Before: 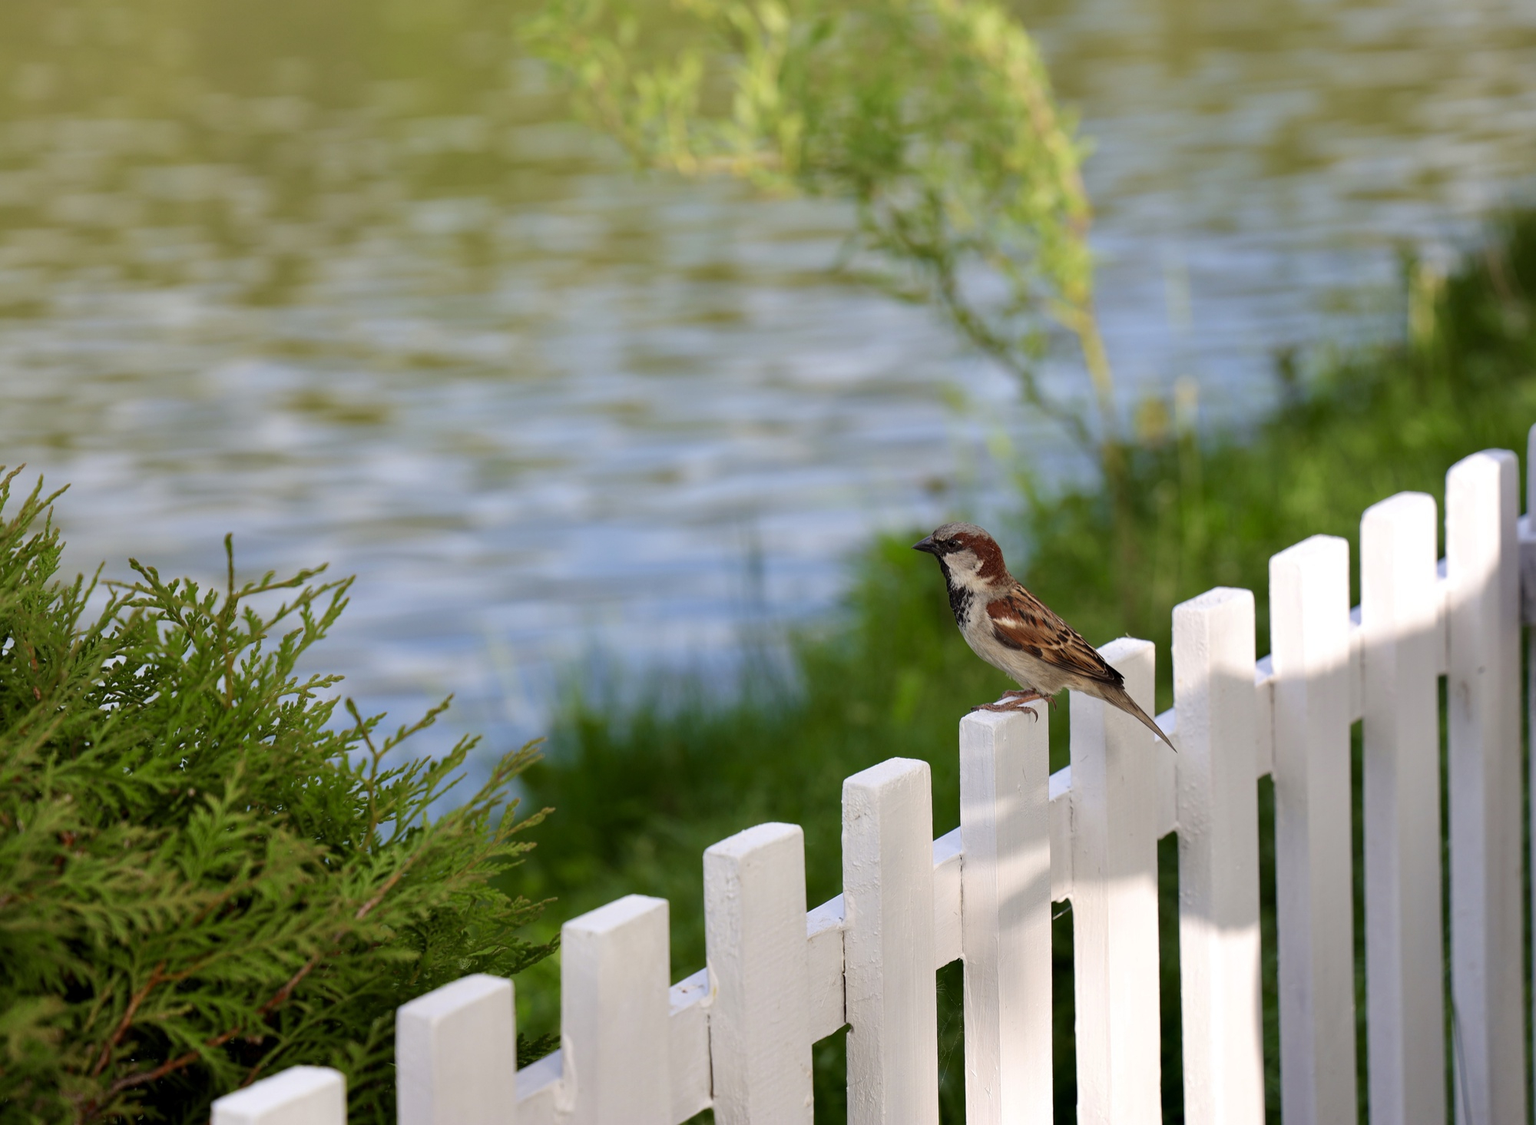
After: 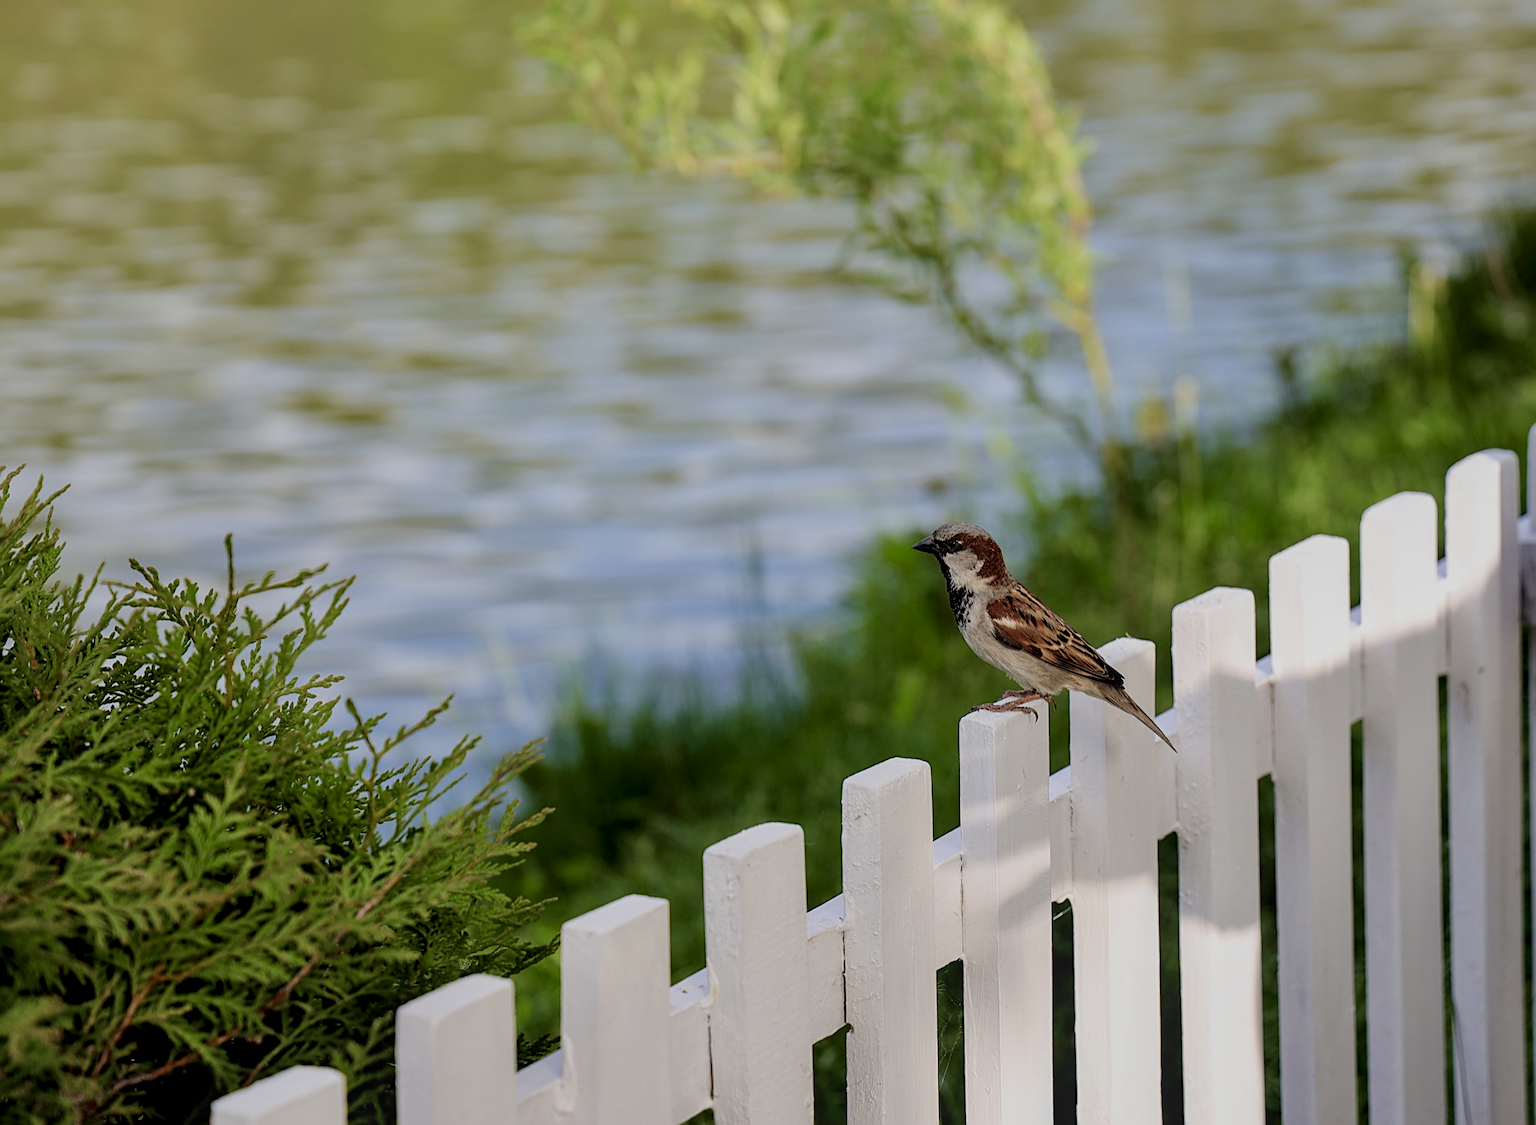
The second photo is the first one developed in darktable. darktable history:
sharpen: on, module defaults
local contrast: on, module defaults
filmic rgb: black relative exposure -7.65 EV, white relative exposure 4.56 EV, hardness 3.61
